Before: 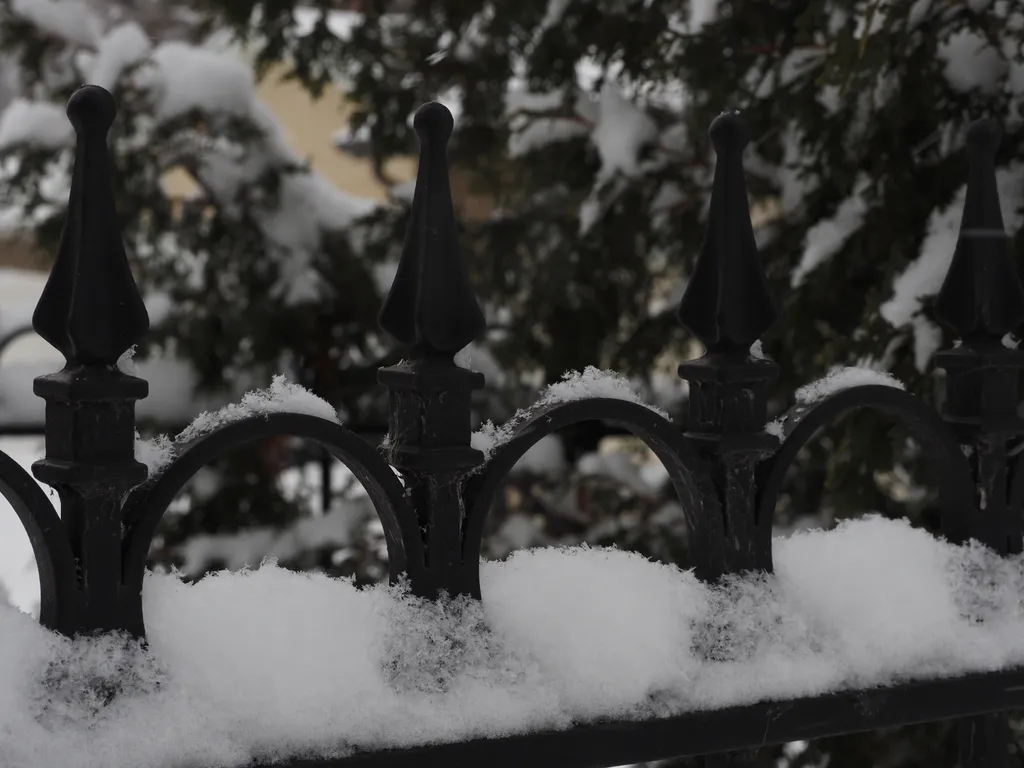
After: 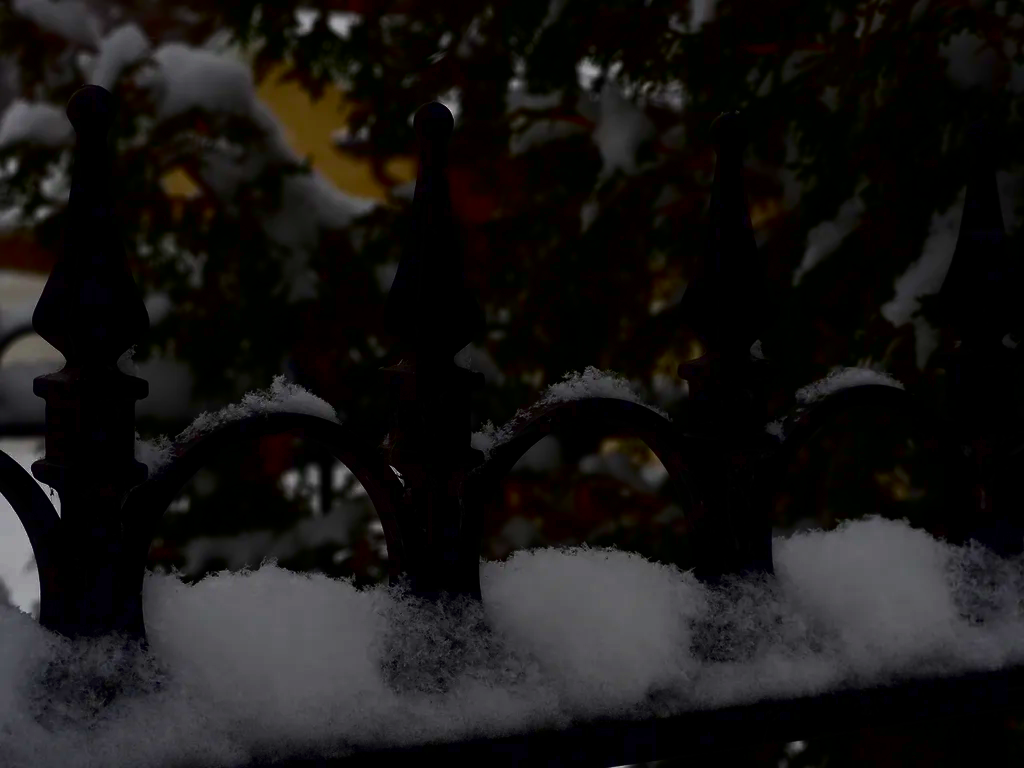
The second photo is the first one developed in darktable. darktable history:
exposure: exposure 0.129 EV, compensate exposure bias true, compensate highlight preservation false
contrast brightness saturation: brightness -0.999, saturation 0.997
